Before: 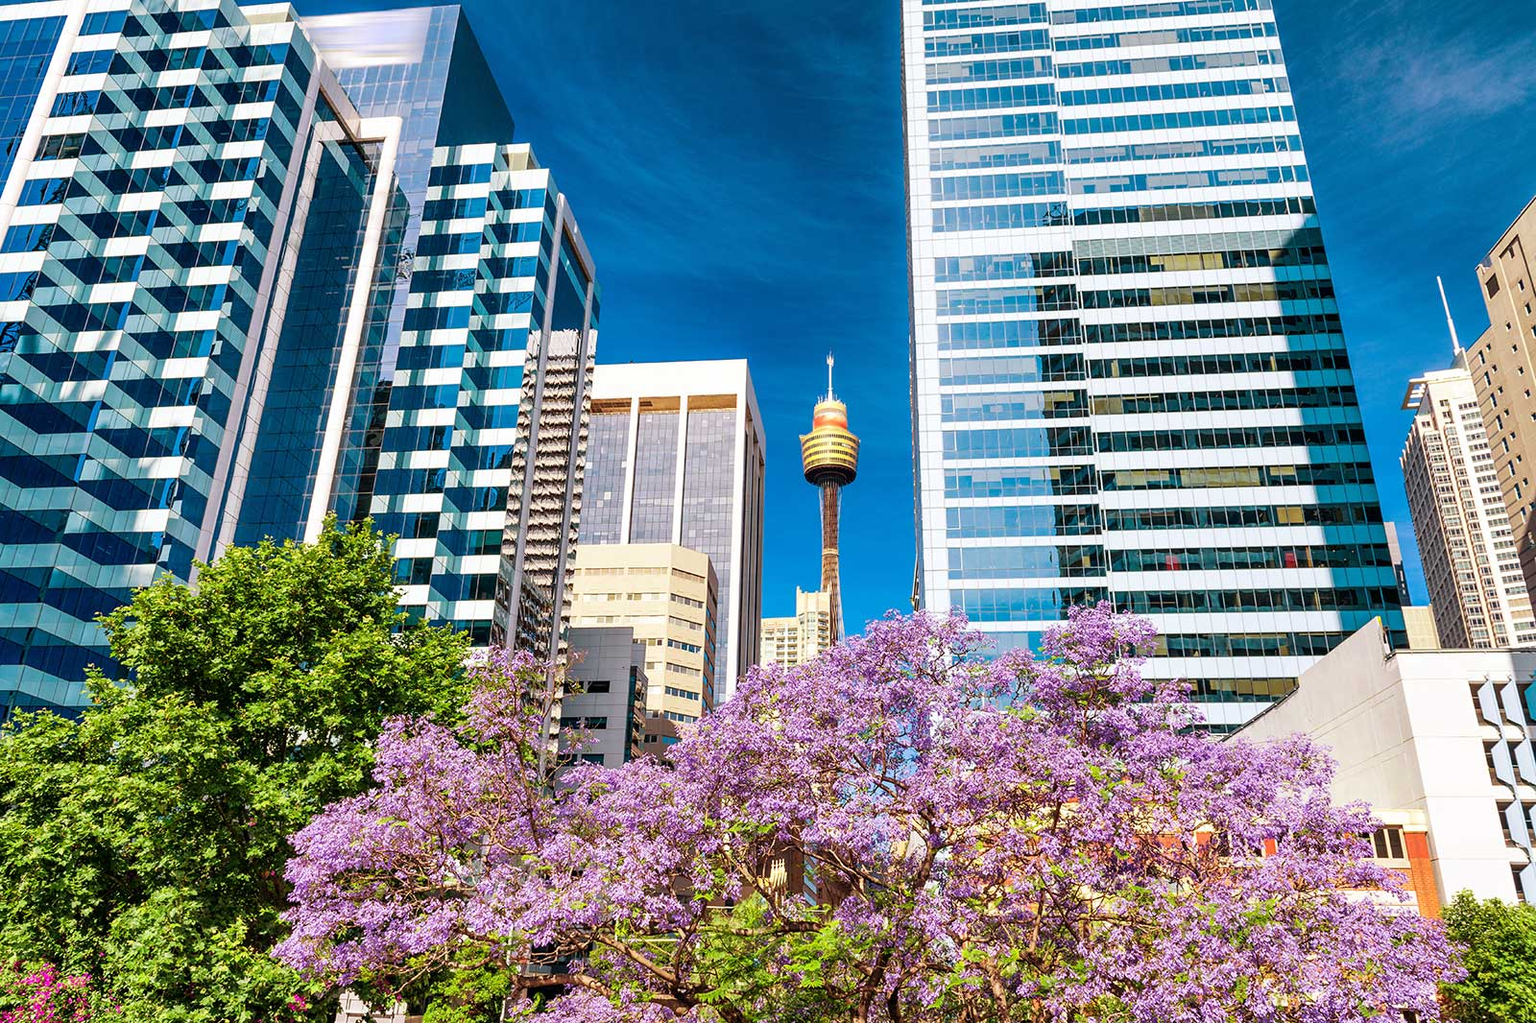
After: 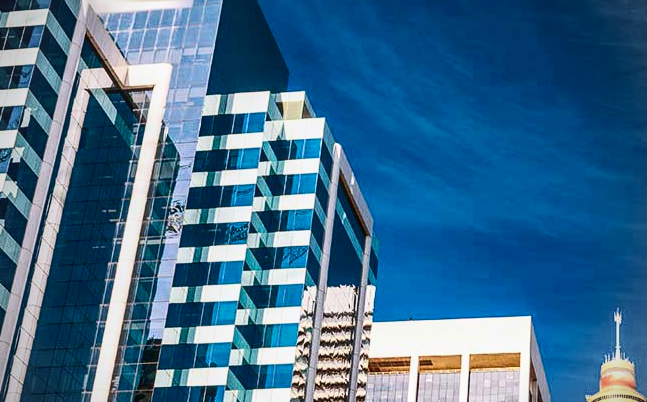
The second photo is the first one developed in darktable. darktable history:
local contrast: detail 113%
crop: left 15.499%, top 5.453%, right 44.029%, bottom 56.823%
haze removal: compatibility mode true, adaptive false
contrast brightness saturation: contrast 0.276
vignetting: unbound false
